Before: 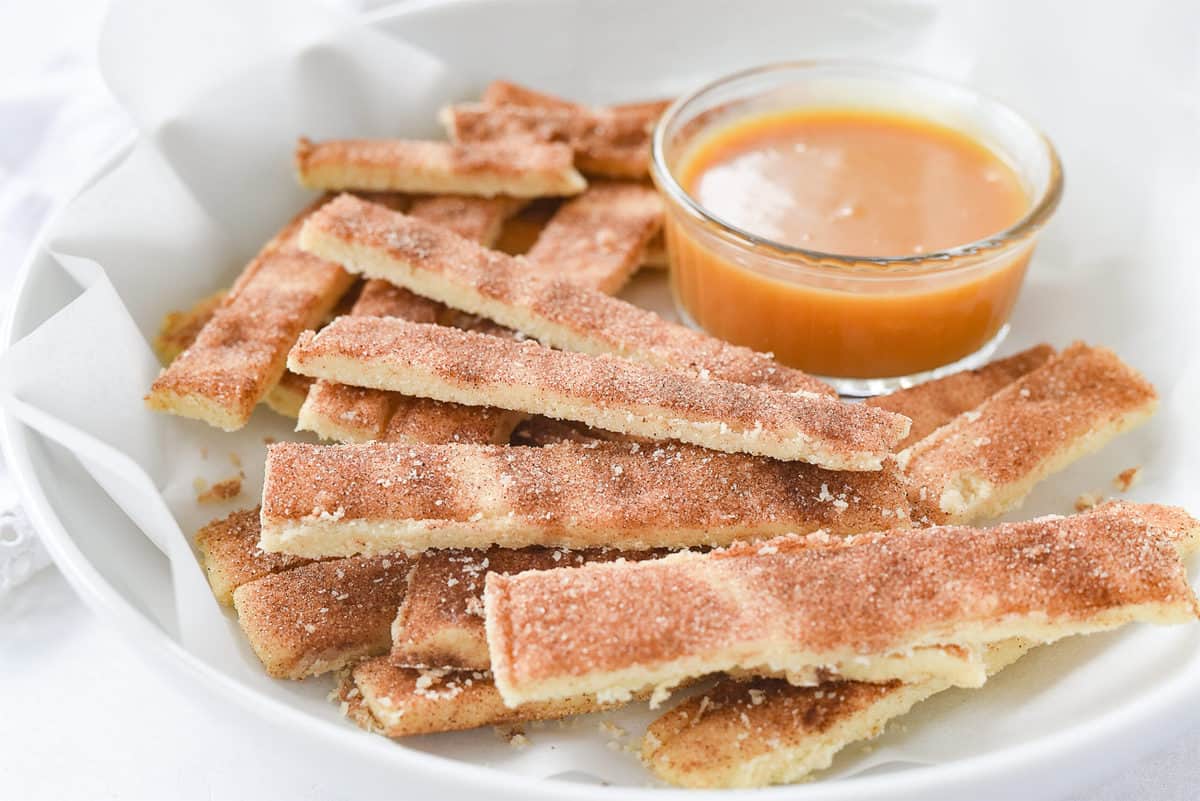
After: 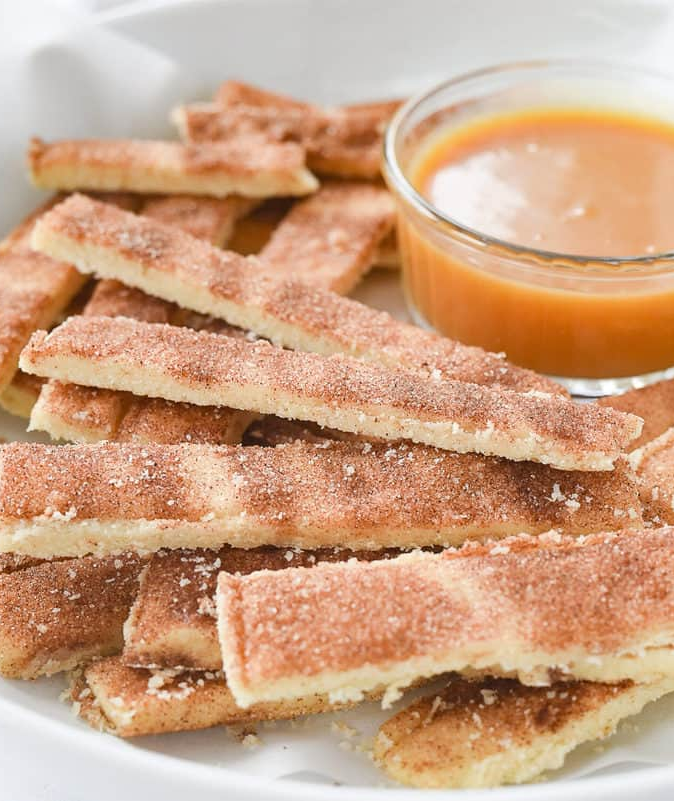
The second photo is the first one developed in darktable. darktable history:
crop and rotate: left 22.373%, right 21.396%
